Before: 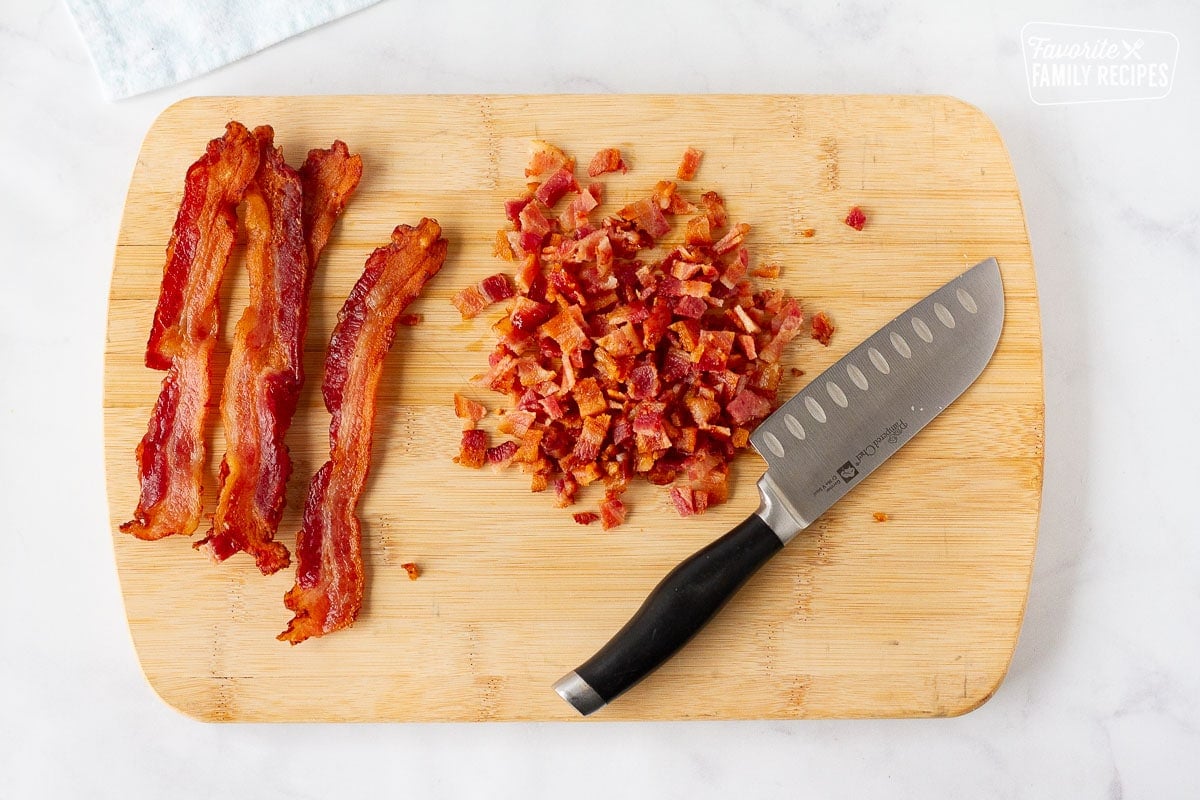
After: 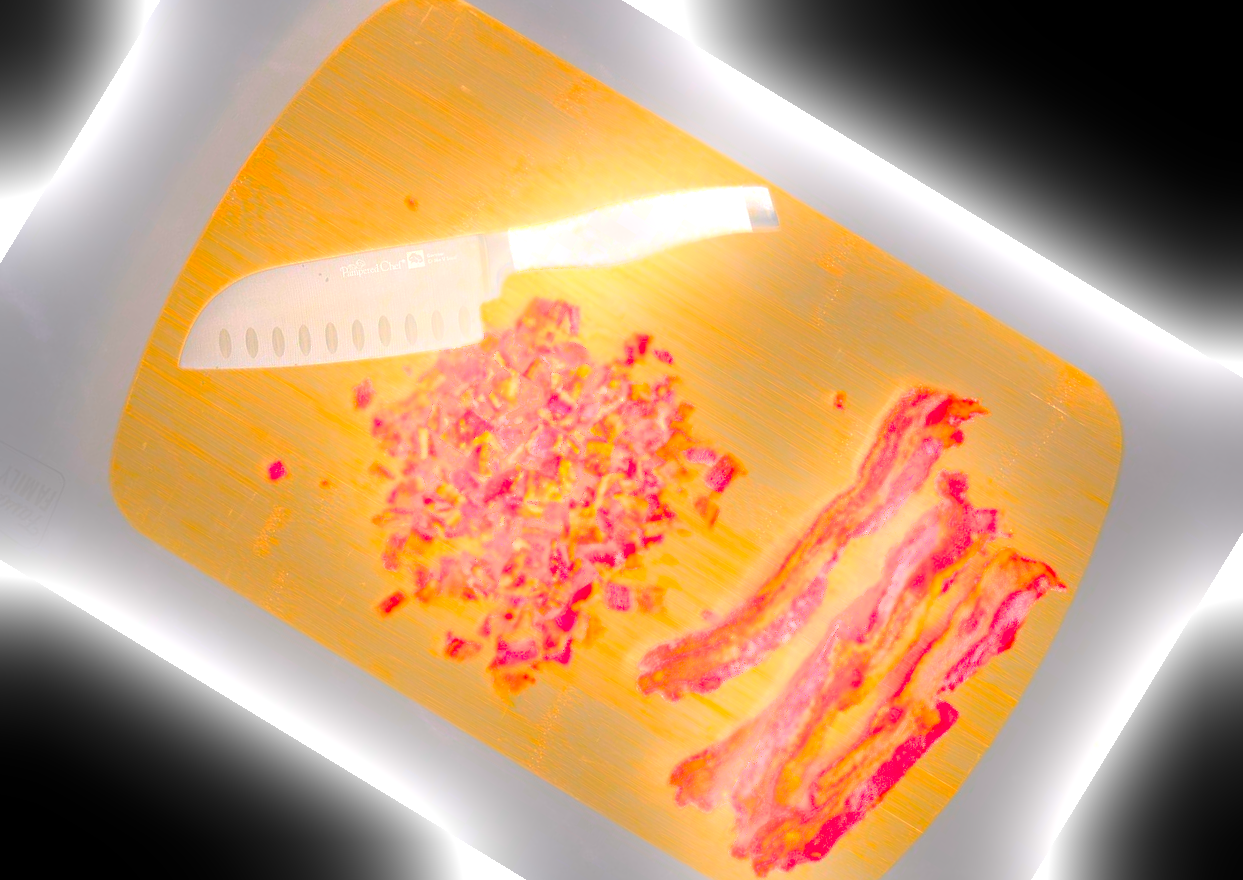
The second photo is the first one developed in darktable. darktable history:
bloom: size 13.65%, threshold 98.39%, strength 4.82%
white balance: red 1, blue 1
exposure: exposure 3 EV, compensate highlight preservation false
tone equalizer: -8 EV -1.08 EV, -7 EV -1.01 EV, -6 EV -0.867 EV, -5 EV -0.578 EV, -3 EV 0.578 EV, -2 EV 0.867 EV, -1 EV 1.01 EV, +0 EV 1.08 EV, edges refinement/feathering 500, mask exposure compensation -1.57 EV, preserve details no
color balance rgb: shadows lift › chroma 1%, shadows lift › hue 113°, highlights gain › chroma 0.2%, highlights gain › hue 333°, perceptual saturation grading › global saturation 20%, perceptual saturation grading › highlights -50%, perceptual saturation grading › shadows 25%, contrast -10%
contrast brightness saturation: contrast 0.1, brightness 0.3, saturation 0.14
crop and rotate: angle 148.68°, left 9.111%, top 15.603%, right 4.588%, bottom 17.041%
